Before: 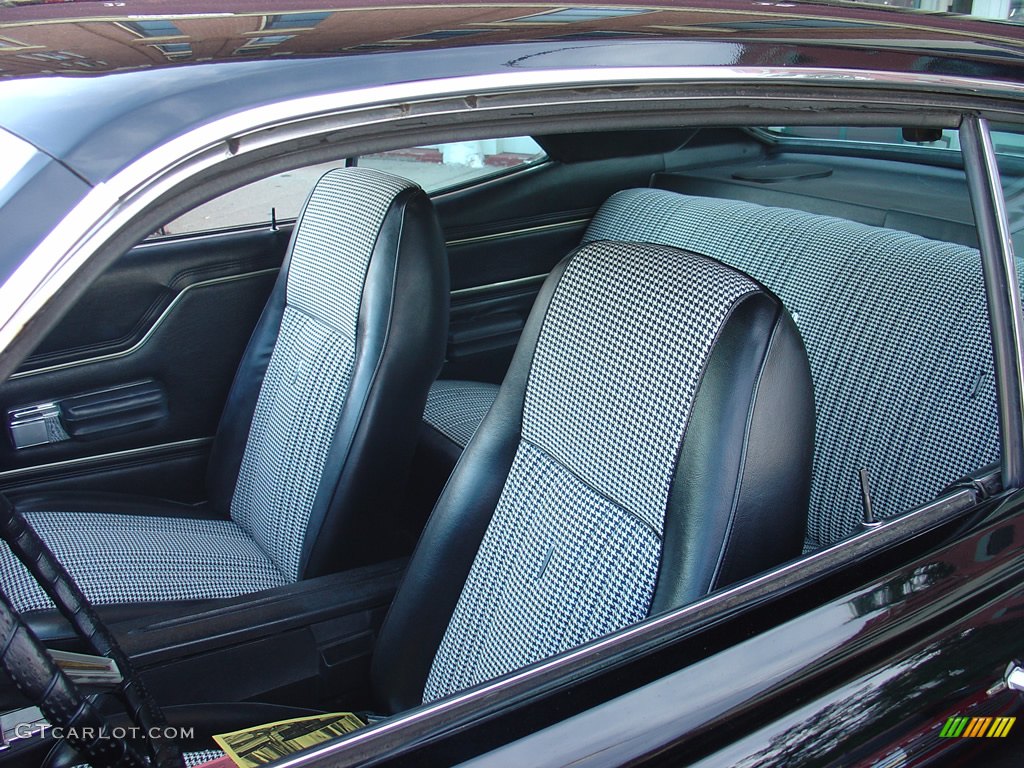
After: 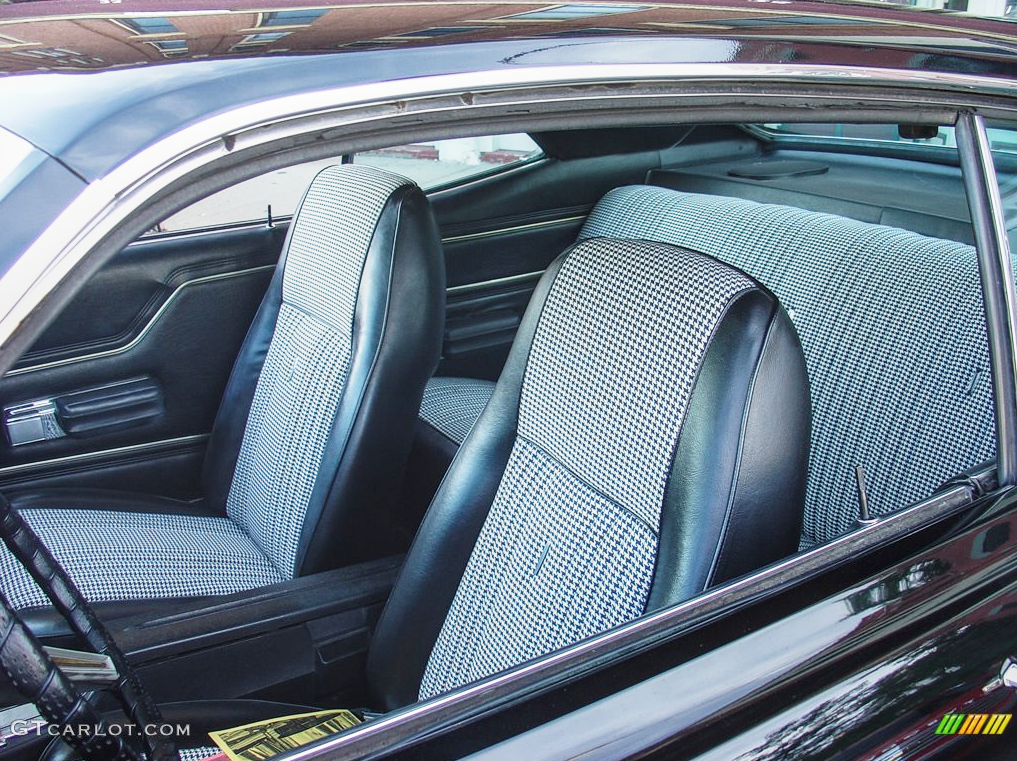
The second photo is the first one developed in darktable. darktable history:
exposure: exposure 0.2 EV, compensate highlight preservation false
crop: left 0.434%, top 0.485%, right 0.244%, bottom 0.386%
base curve: curves: ch0 [(0, 0) (0.088, 0.125) (0.176, 0.251) (0.354, 0.501) (0.613, 0.749) (1, 0.877)], preserve colors none
local contrast: on, module defaults
